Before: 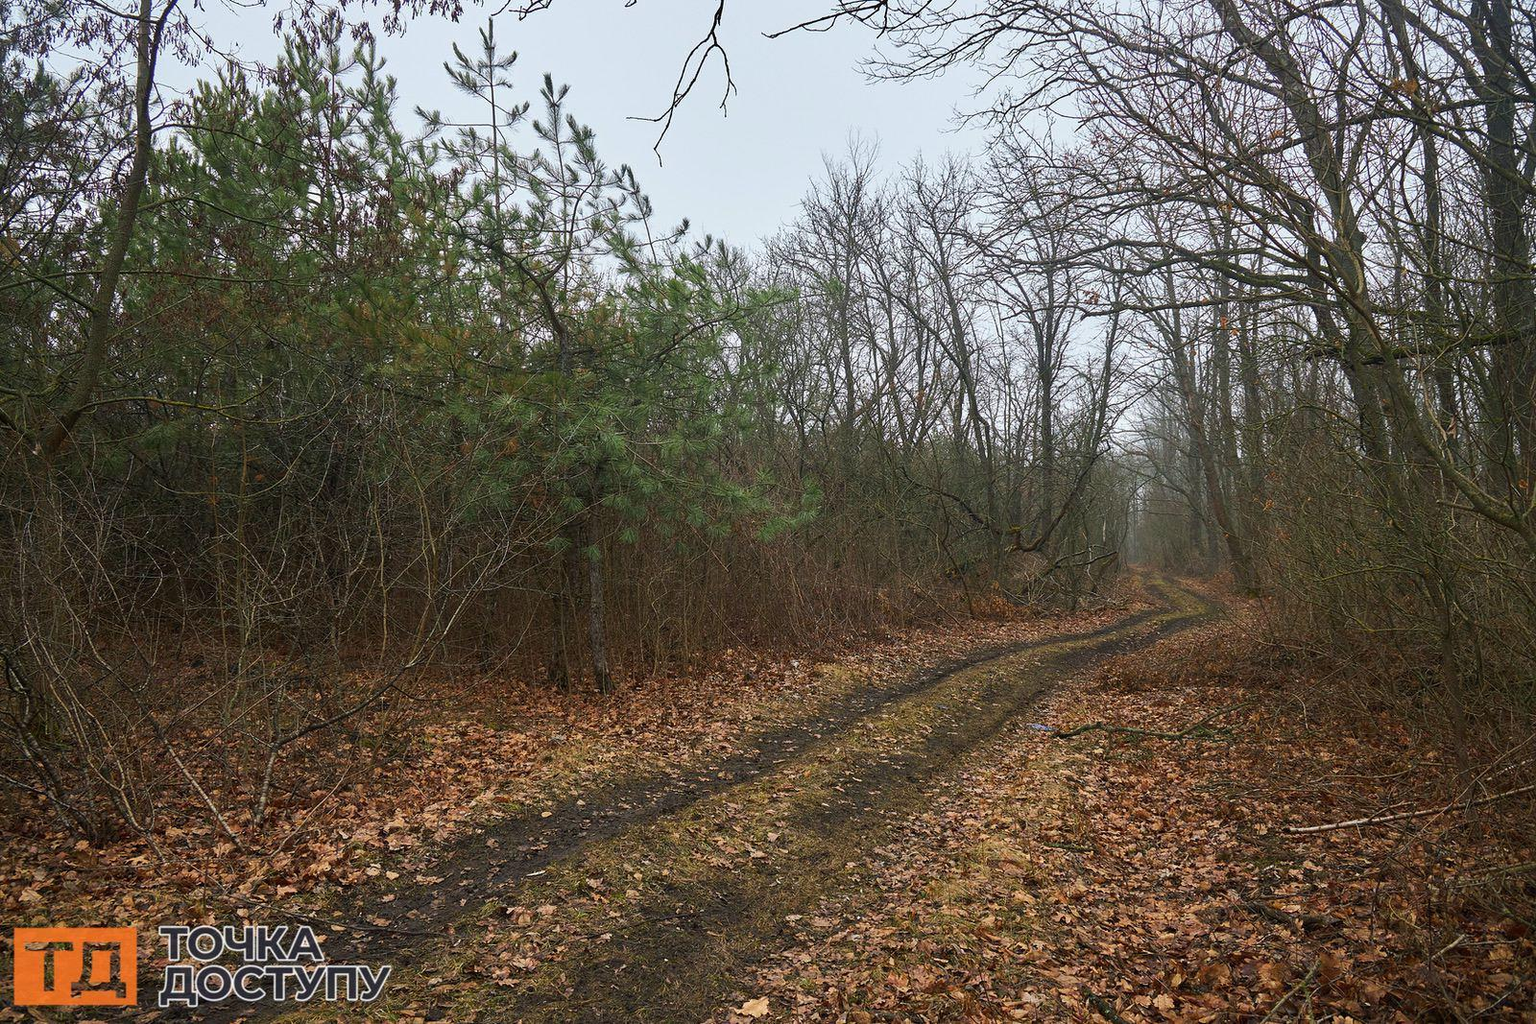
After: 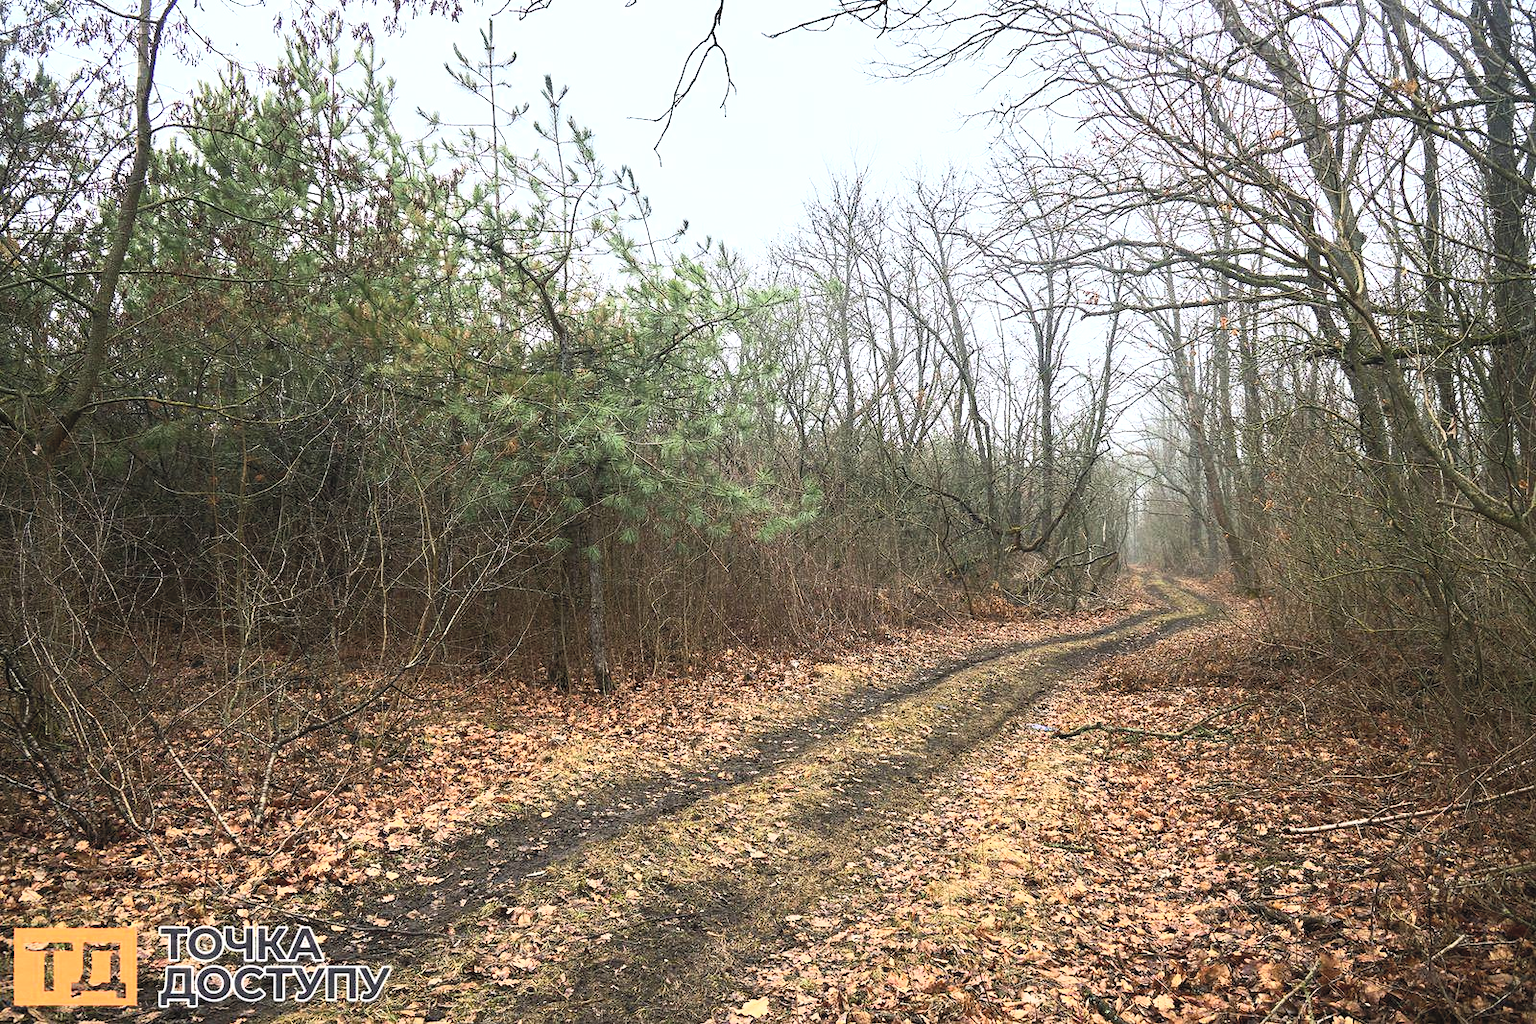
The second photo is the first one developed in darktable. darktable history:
tone equalizer: -8 EV -0.76 EV, -7 EV -0.713 EV, -6 EV -0.608 EV, -5 EV -0.374 EV, -3 EV 0.383 EV, -2 EV 0.6 EV, -1 EV 0.69 EV, +0 EV 0.749 EV
contrast brightness saturation: contrast 0.378, brightness 0.511
